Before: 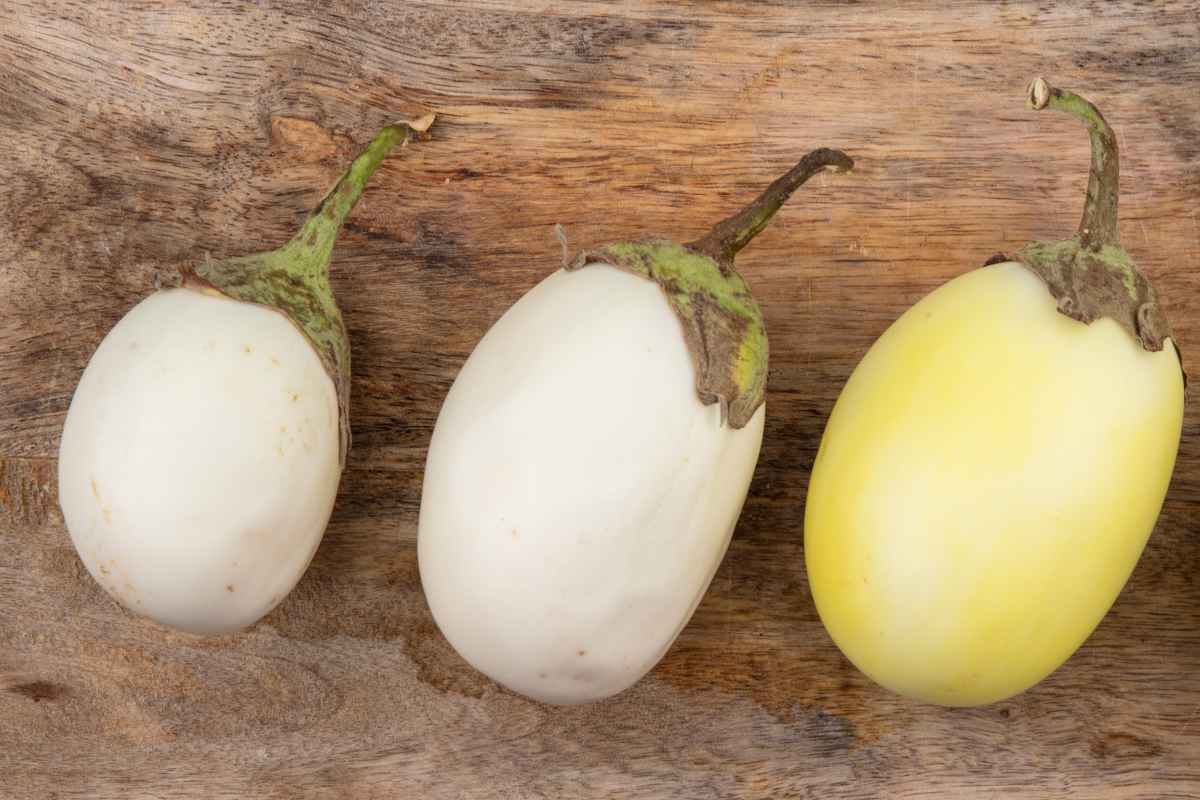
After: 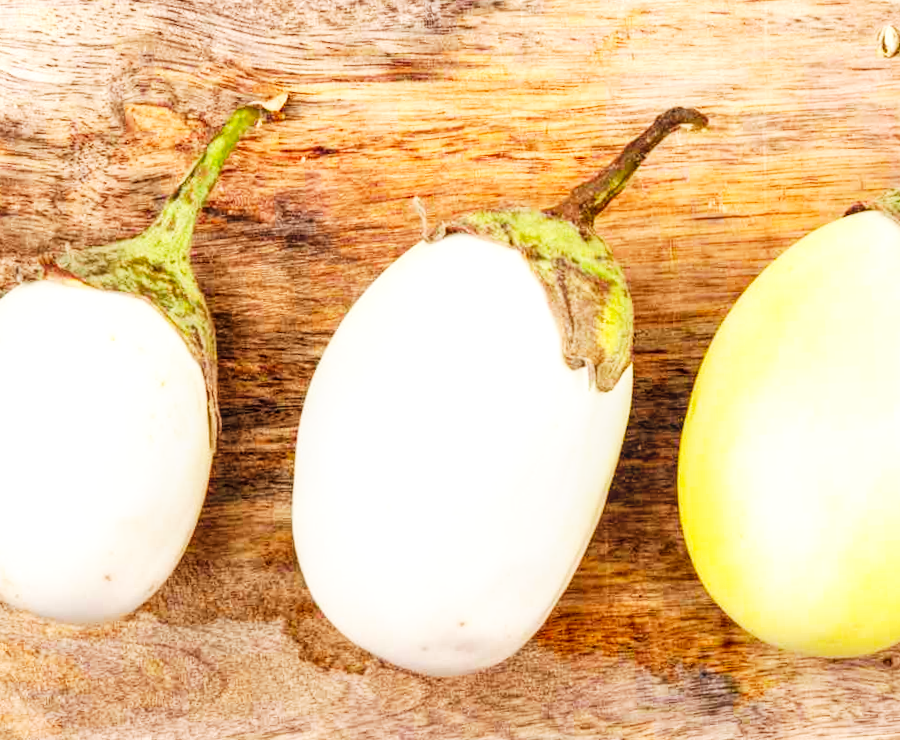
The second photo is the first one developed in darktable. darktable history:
contrast brightness saturation: brightness 0.09, saturation 0.19
rotate and perspective: rotation -3°, crop left 0.031, crop right 0.968, crop top 0.07, crop bottom 0.93
crop: left 9.88%, right 12.664%
local contrast: on, module defaults
base curve: curves: ch0 [(0, 0) (0.007, 0.004) (0.027, 0.03) (0.046, 0.07) (0.207, 0.54) (0.442, 0.872) (0.673, 0.972) (1, 1)], preserve colors none
